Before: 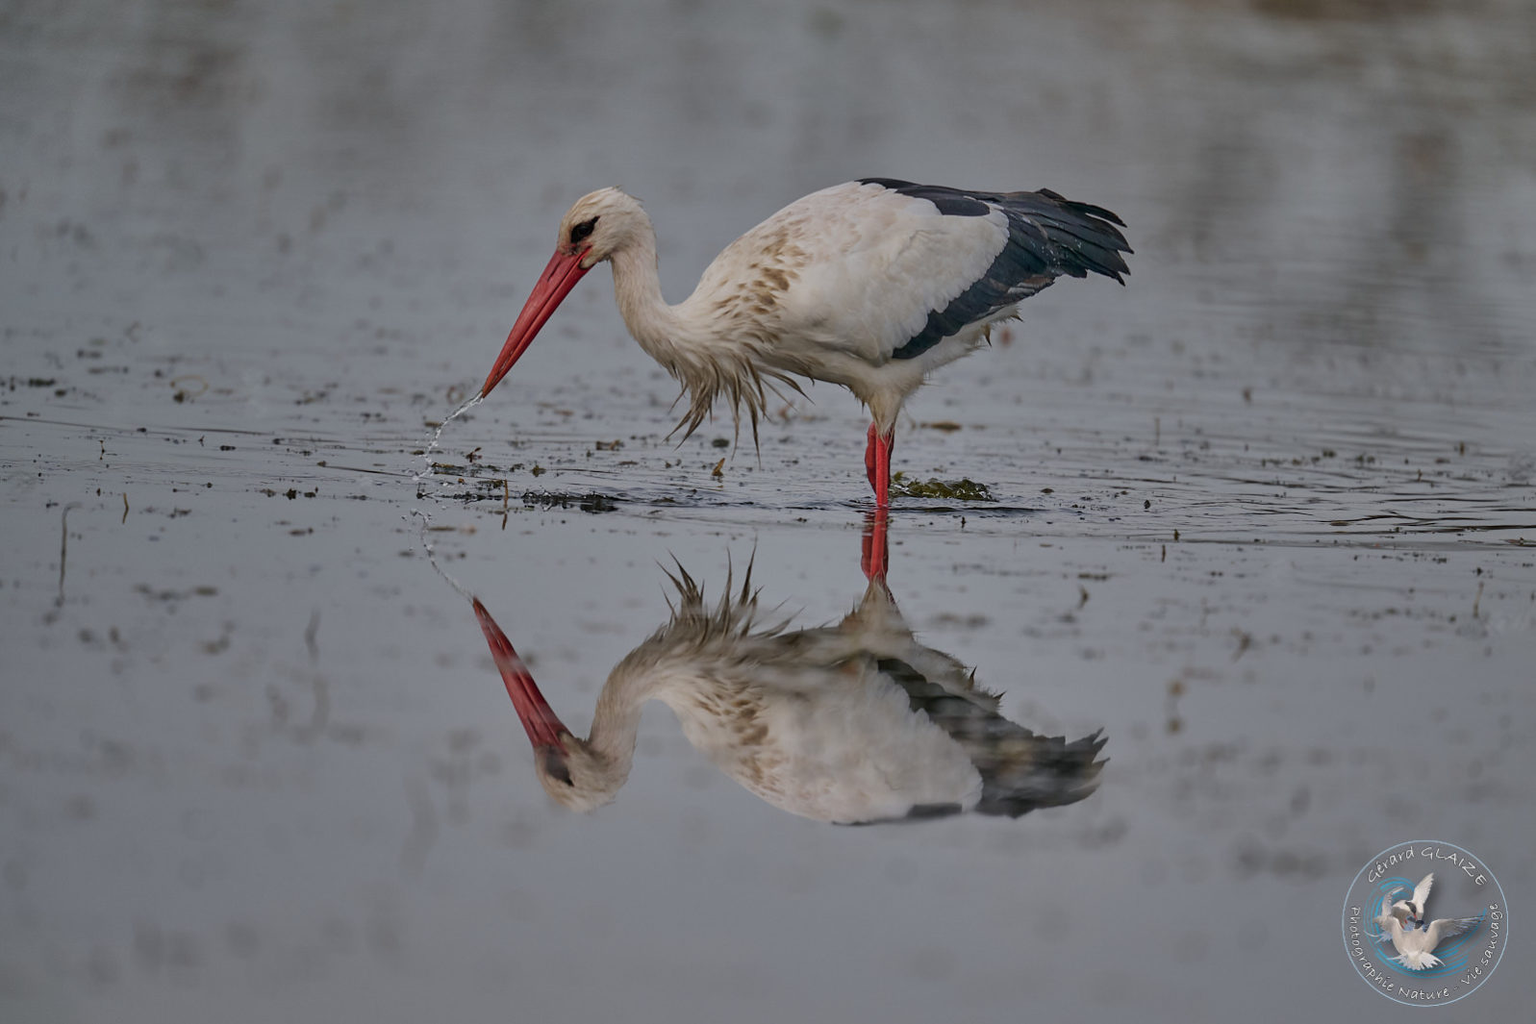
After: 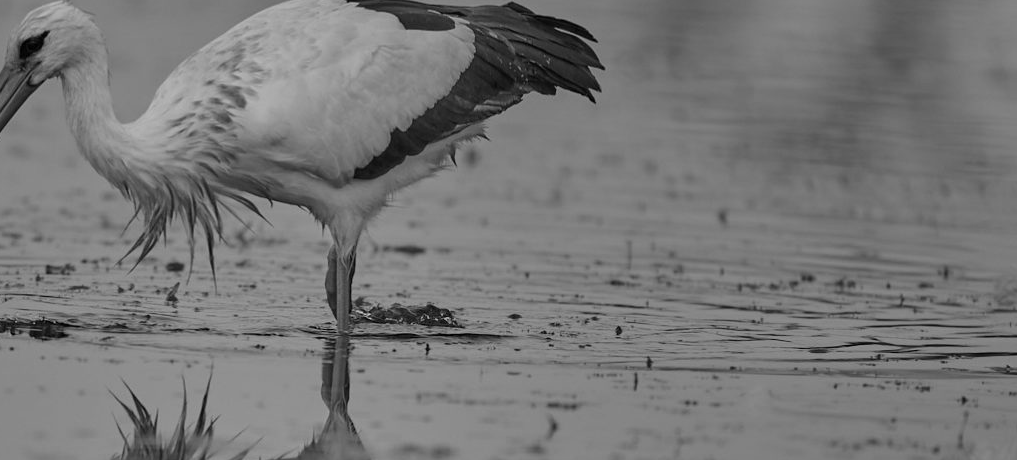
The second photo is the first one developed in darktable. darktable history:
monochrome: a 1.94, b -0.638
crop: left 36.005%, top 18.293%, right 0.31%, bottom 38.444%
